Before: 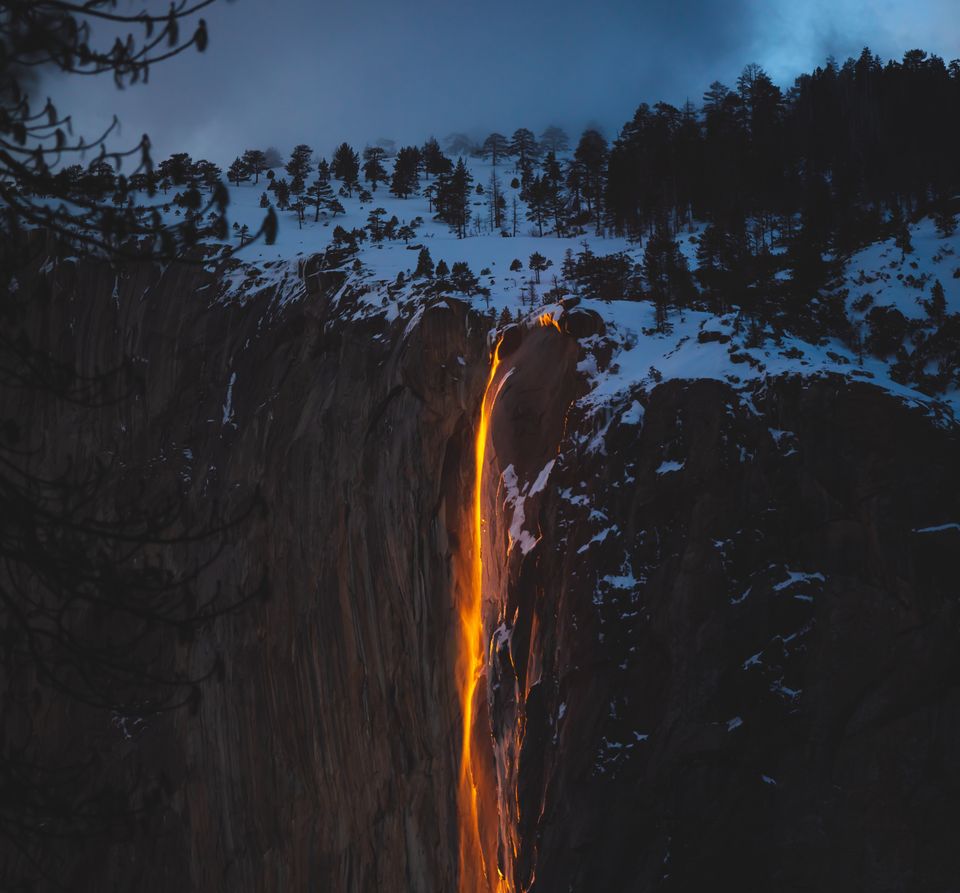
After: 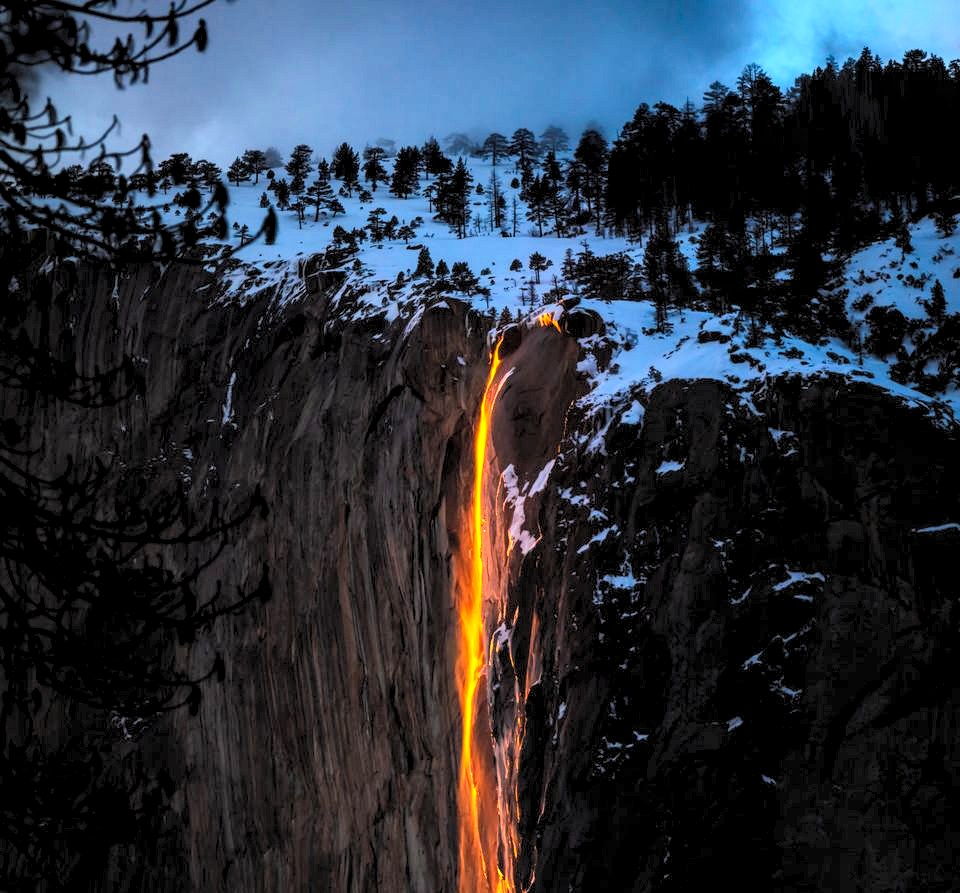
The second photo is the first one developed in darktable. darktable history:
exposure: black level correction 0.001, compensate highlight preservation false
contrast brightness saturation: contrast 0.24, brightness 0.26, saturation 0.39
local contrast: detail 150%
rgb levels: levels [[0.01, 0.419, 0.839], [0, 0.5, 1], [0, 0.5, 1]]
